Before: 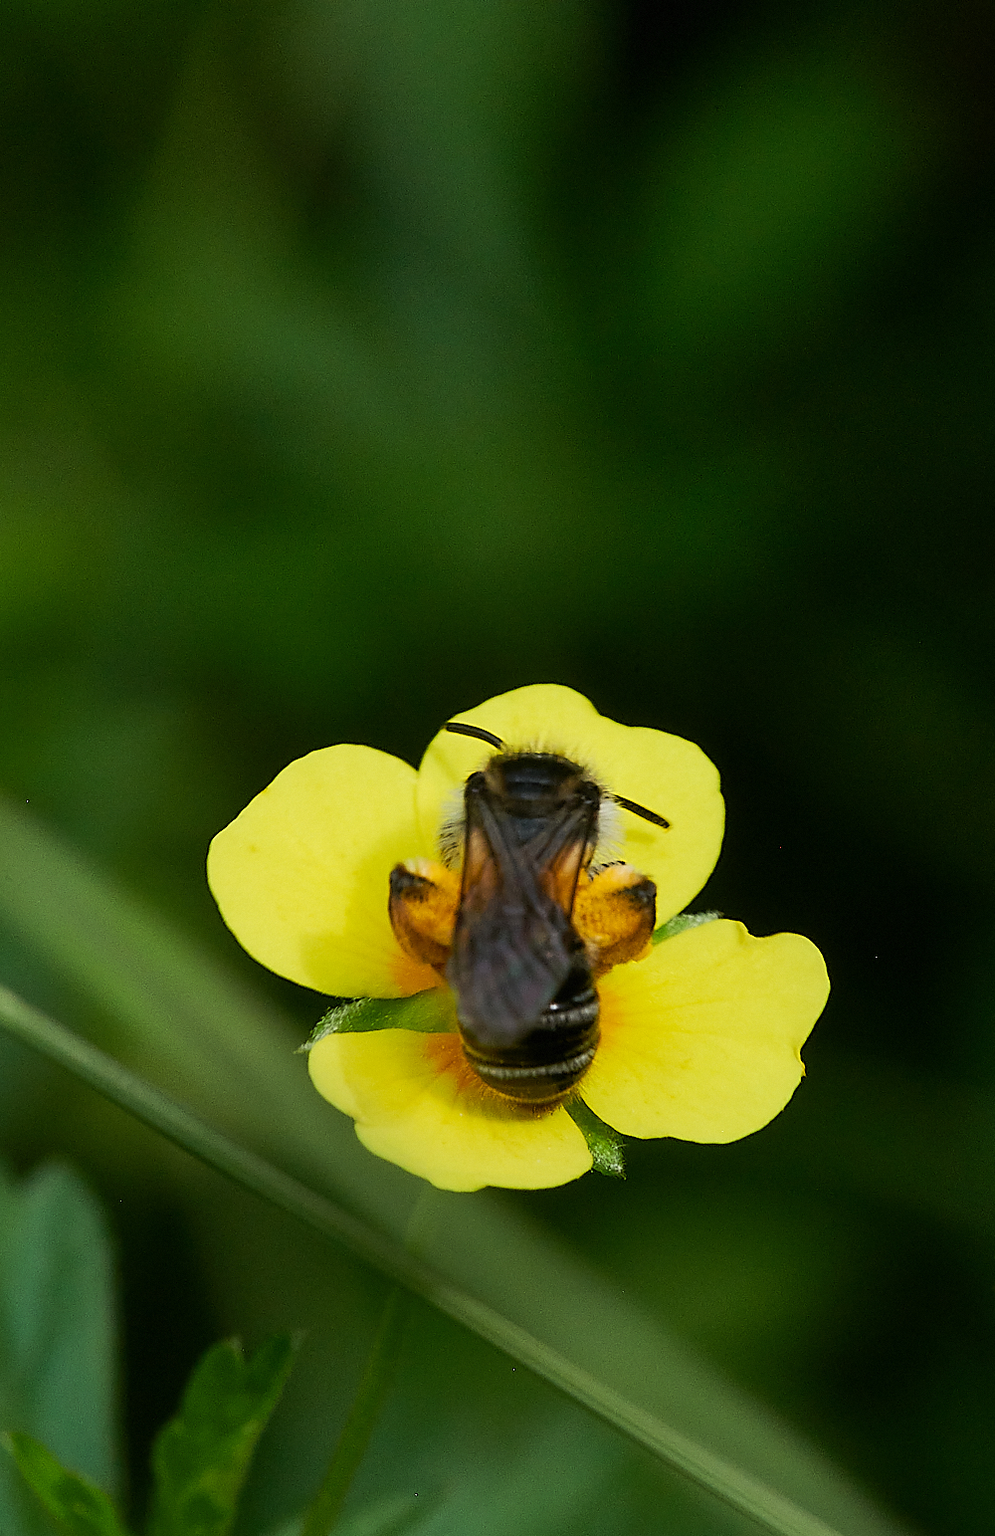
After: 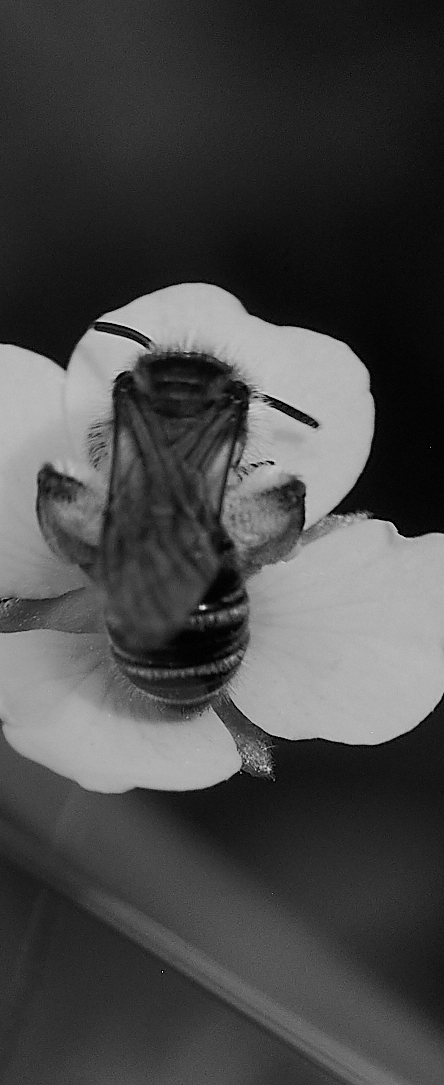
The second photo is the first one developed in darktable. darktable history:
crop: left 35.432%, top 26.233%, right 20.145%, bottom 3.432%
color calibration: output gray [0.22, 0.42, 0.37, 0], gray › normalize channels true, illuminant same as pipeline (D50), adaptation XYZ, x 0.346, y 0.359, gamut compression 0
